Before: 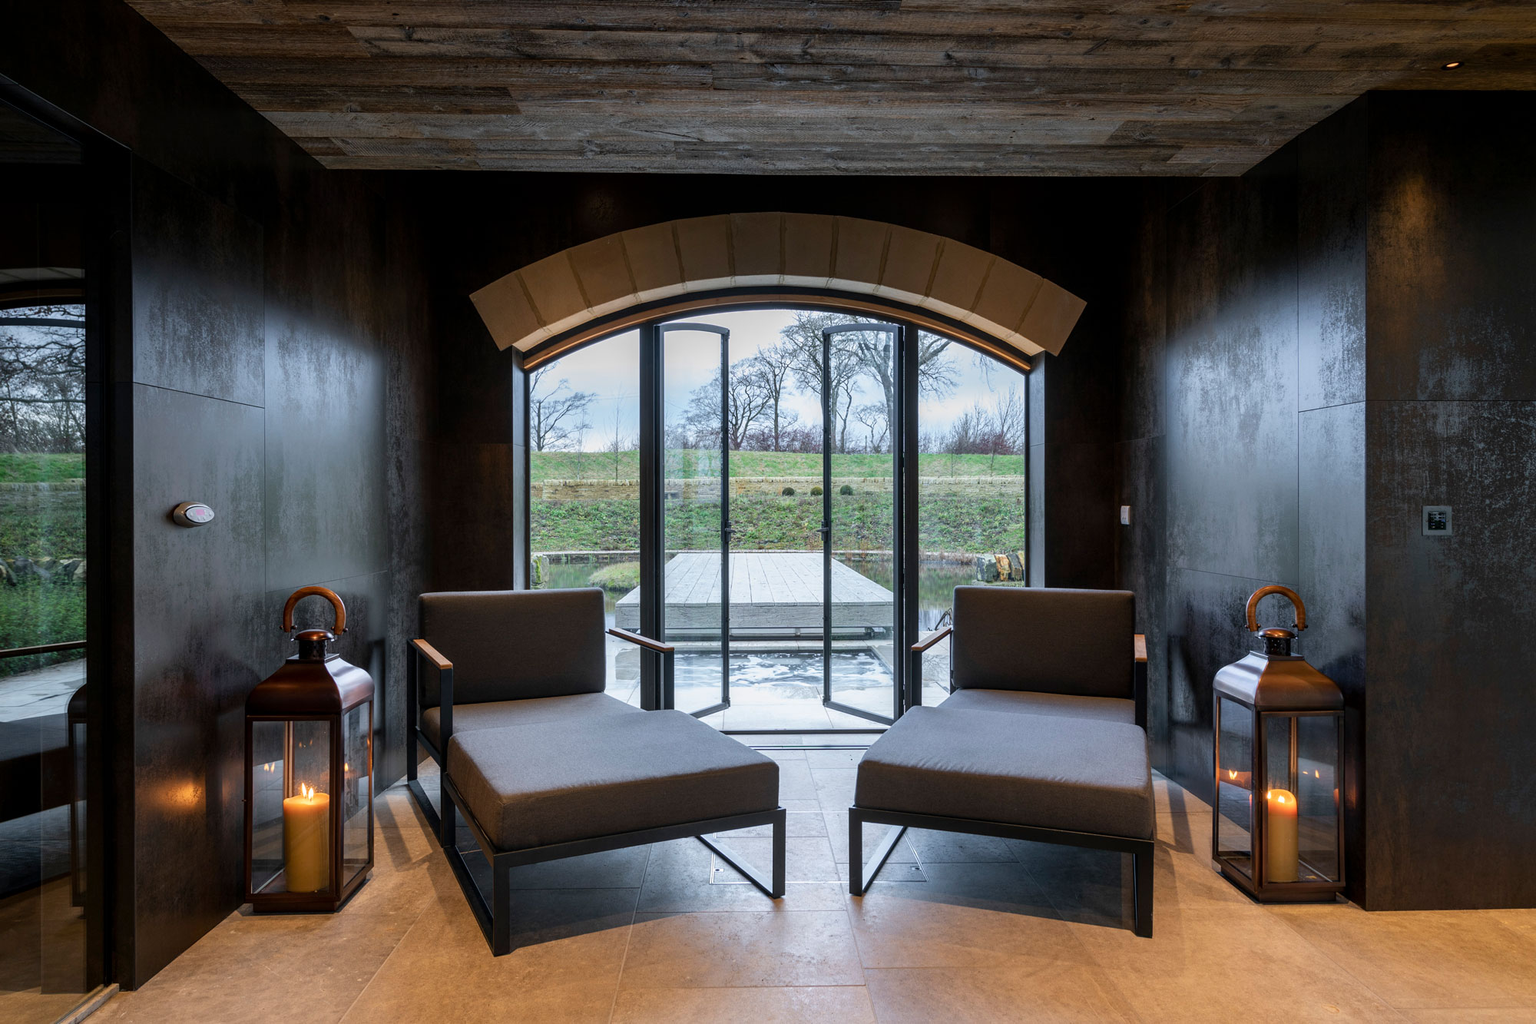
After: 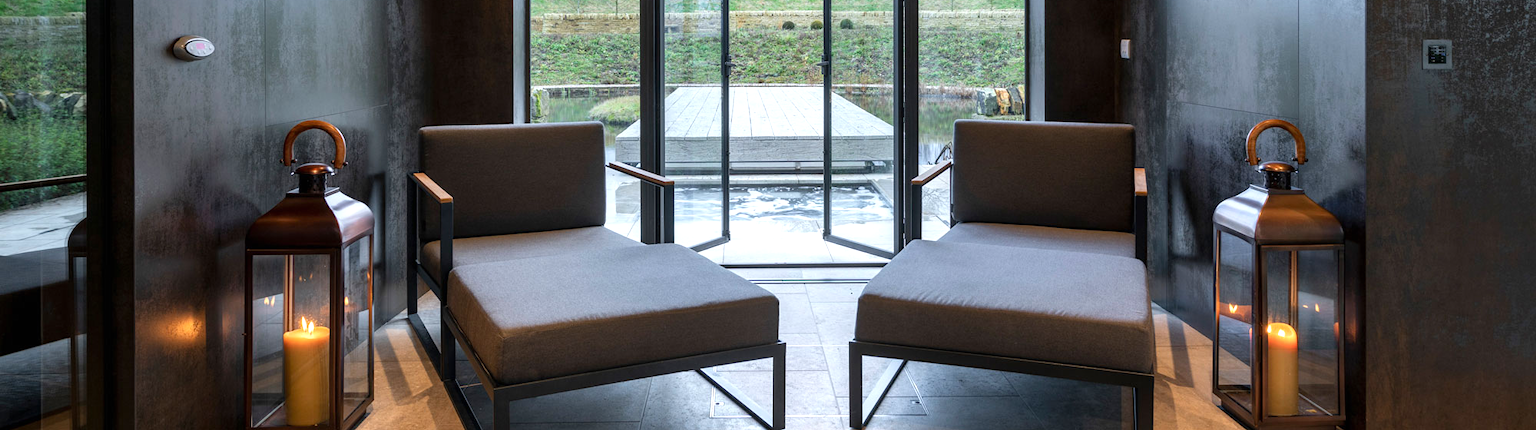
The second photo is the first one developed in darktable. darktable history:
exposure: black level correction 0, exposure 0.4 EV, compensate exposure bias true, compensate highlight preservation false
crop: top 45.551%, bottom 12.262%
